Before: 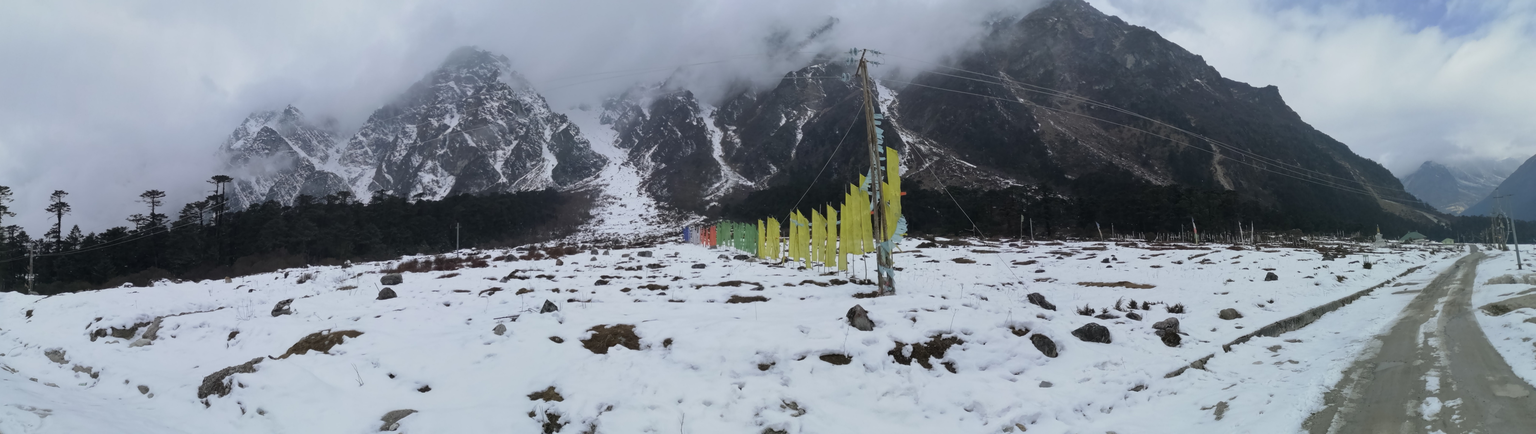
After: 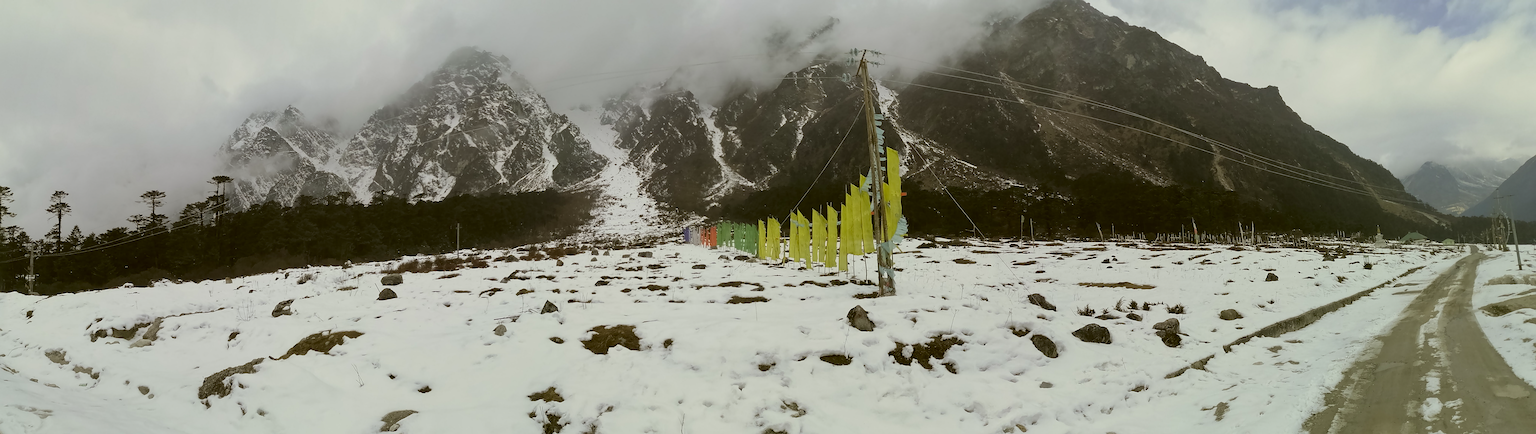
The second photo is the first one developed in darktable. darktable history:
color correction: highlights a* -1.43, highlights b* 10.12, shadows a* 0.395, shadows b* 19.35
sharpen: radius 1.685, amount 1.294
